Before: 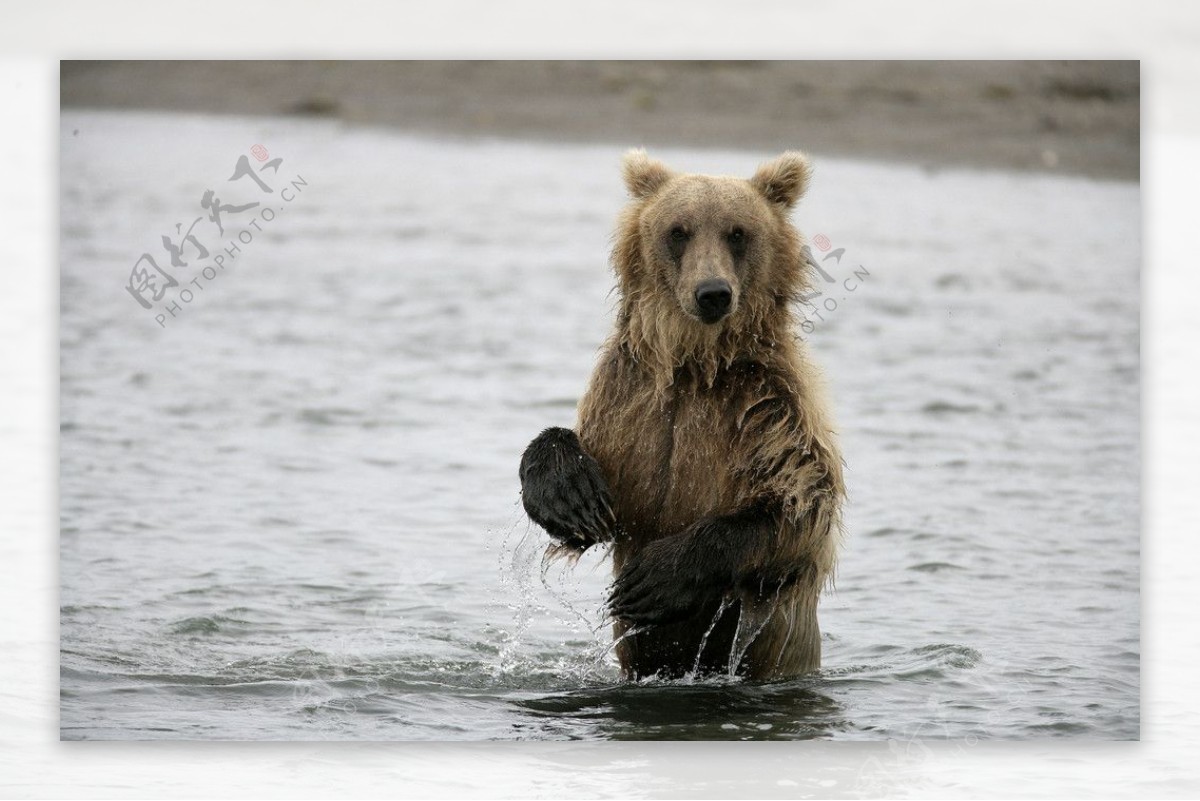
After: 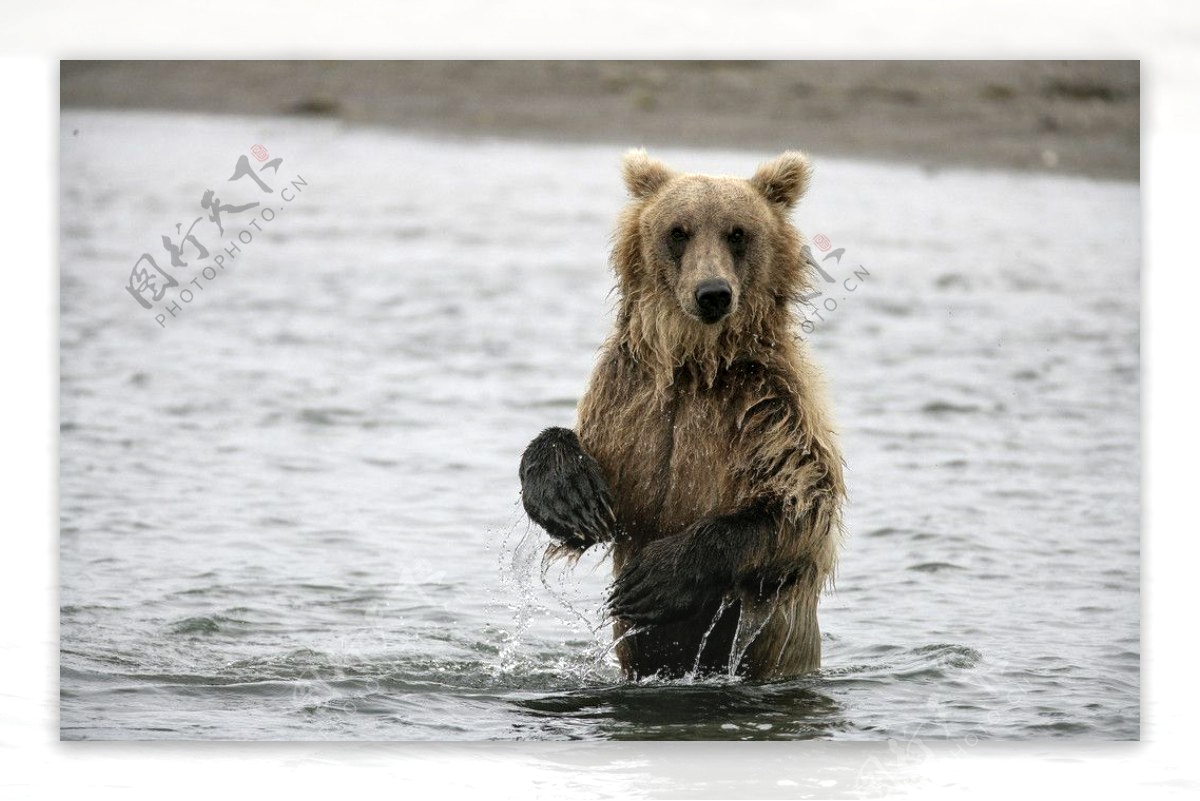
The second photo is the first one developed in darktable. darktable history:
levels: levels [0, 0.474, 0.947]
local contrast: on, module defaults
